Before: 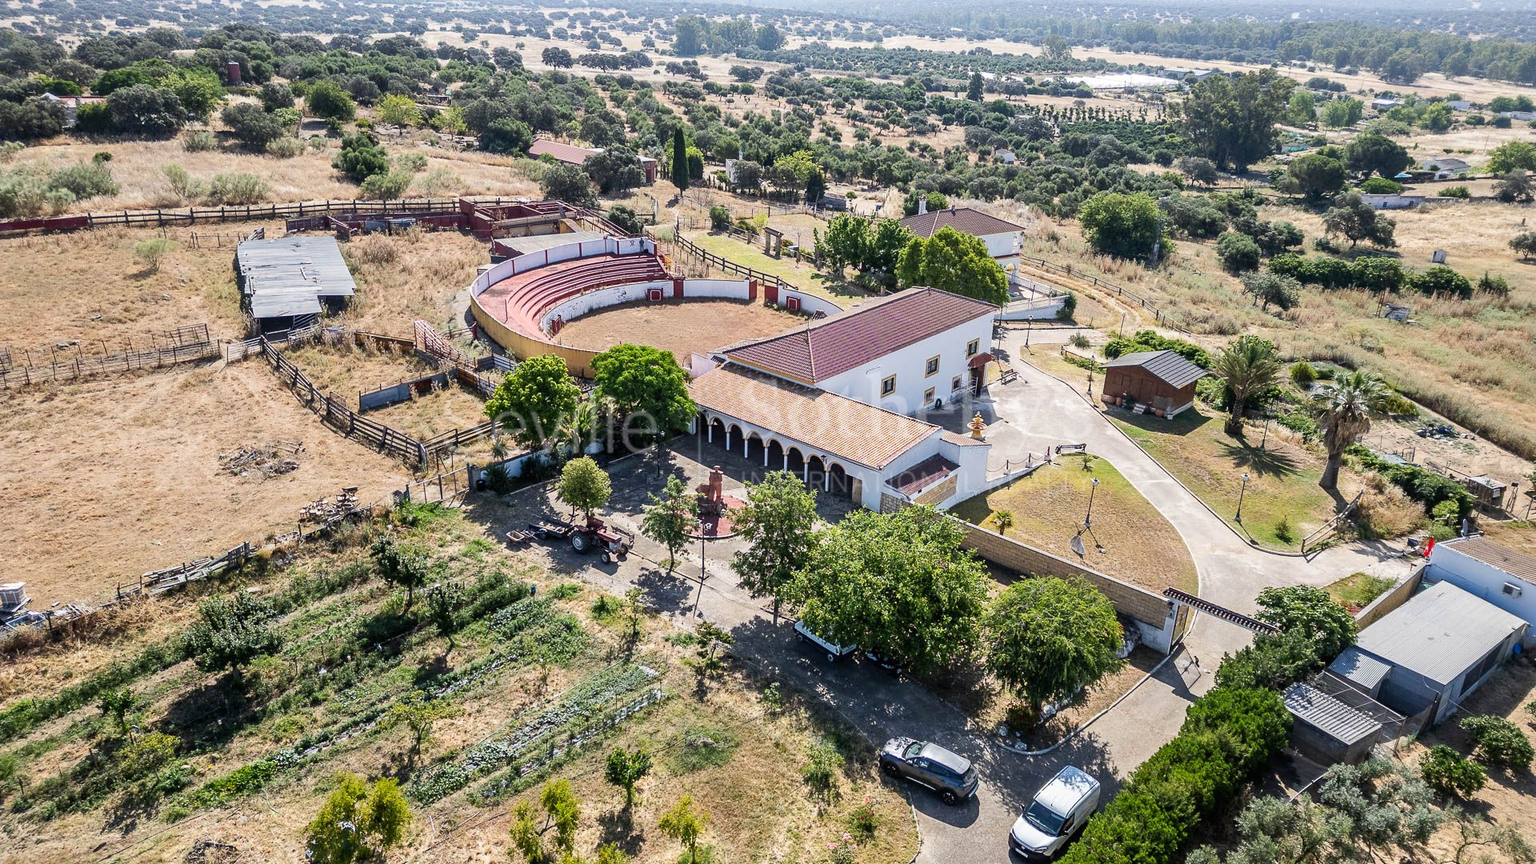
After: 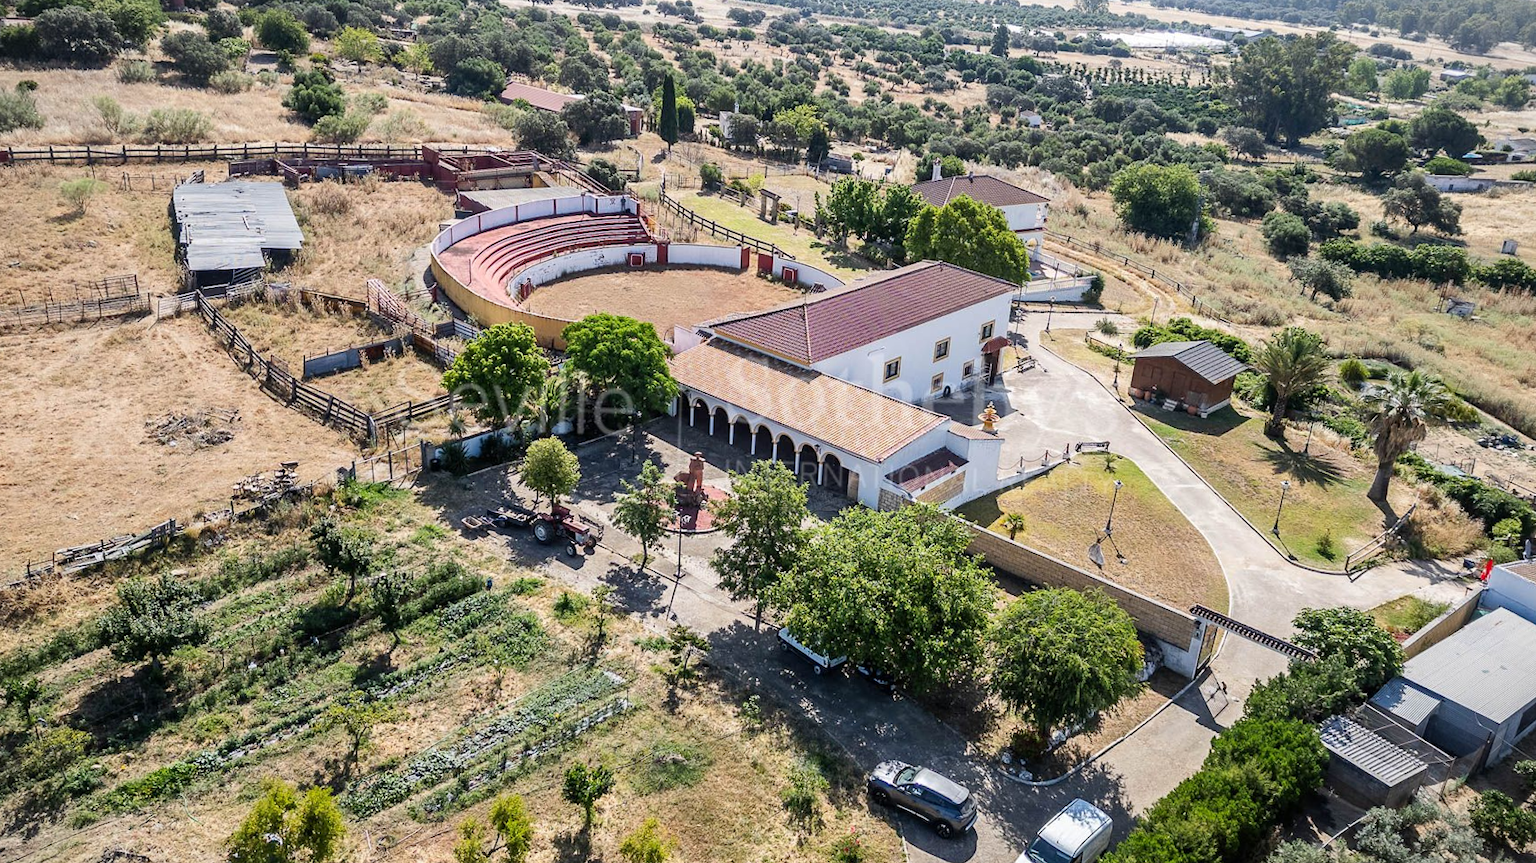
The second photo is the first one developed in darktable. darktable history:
vignetting: fall-off start 100%, brightness -0.282, width/height ratio 1.31
crop and rotate: angle -1.96°, left 3.097%, top 4.154%, right 1.586%, bottom 0.529%
